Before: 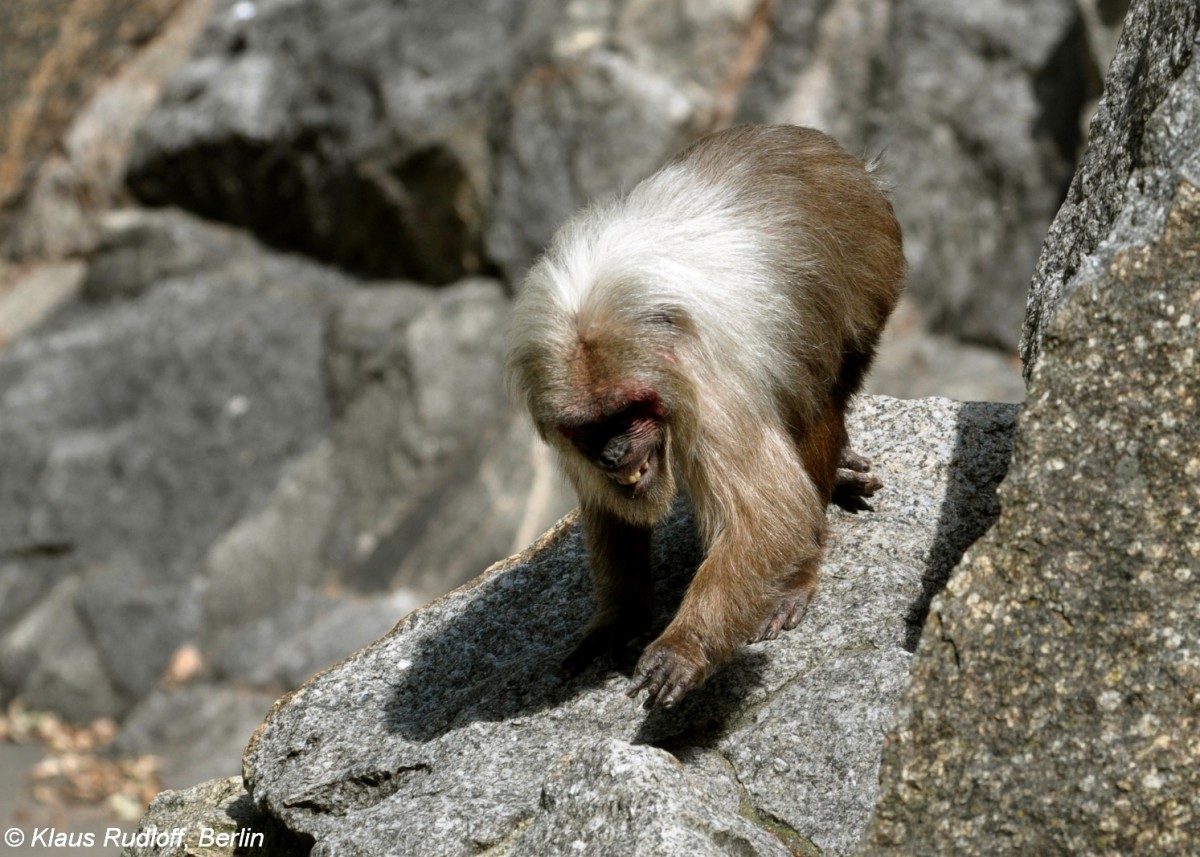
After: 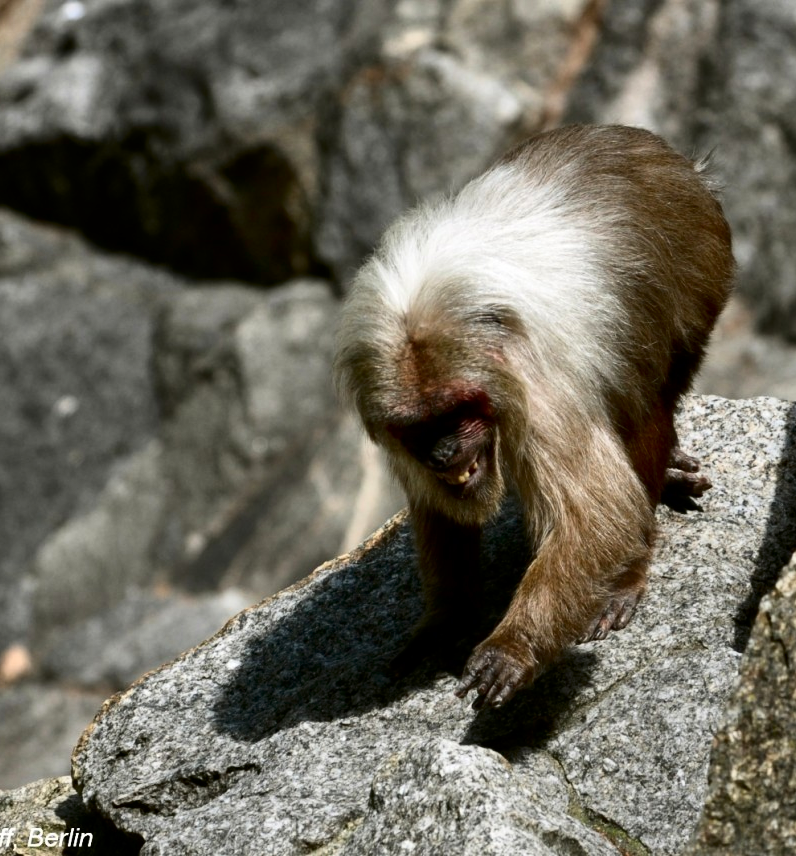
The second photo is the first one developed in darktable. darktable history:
crop and rotate: left 14.308%, right 19.328%
contrast brightness saturation: contrast 0.196, brightness -0.106, saturation 0.099
